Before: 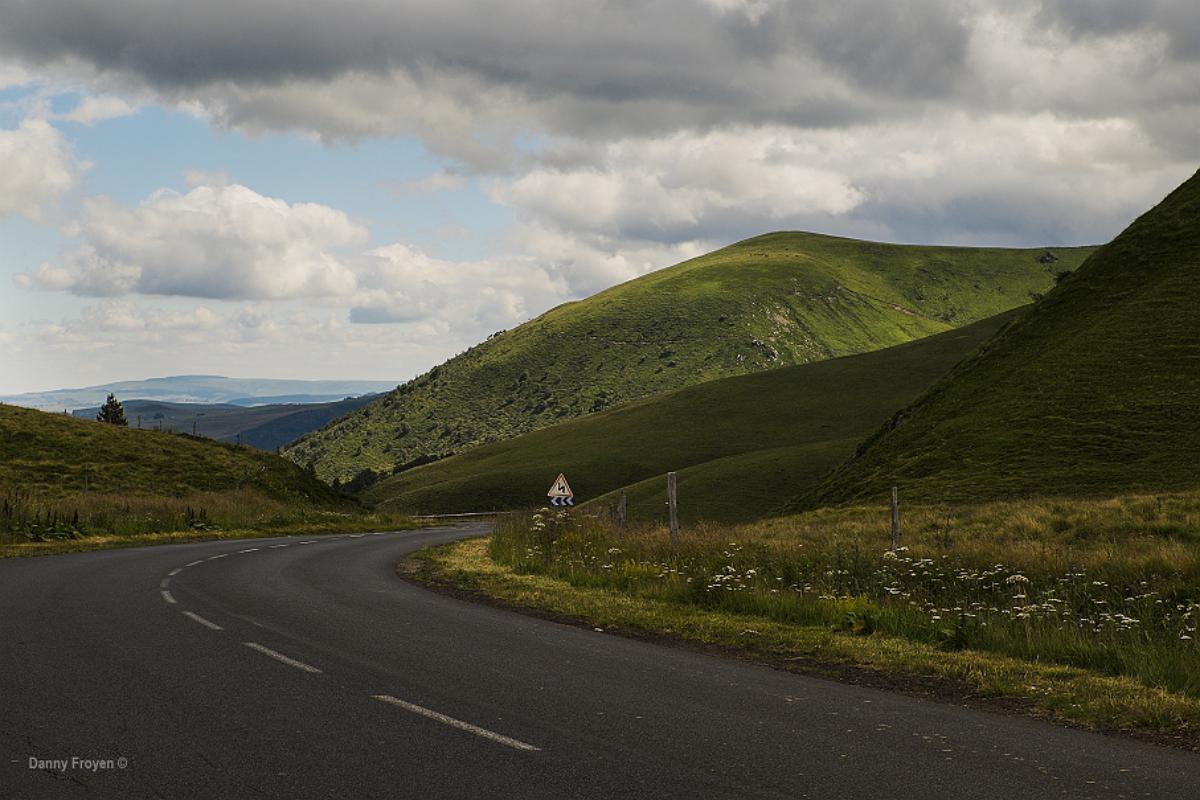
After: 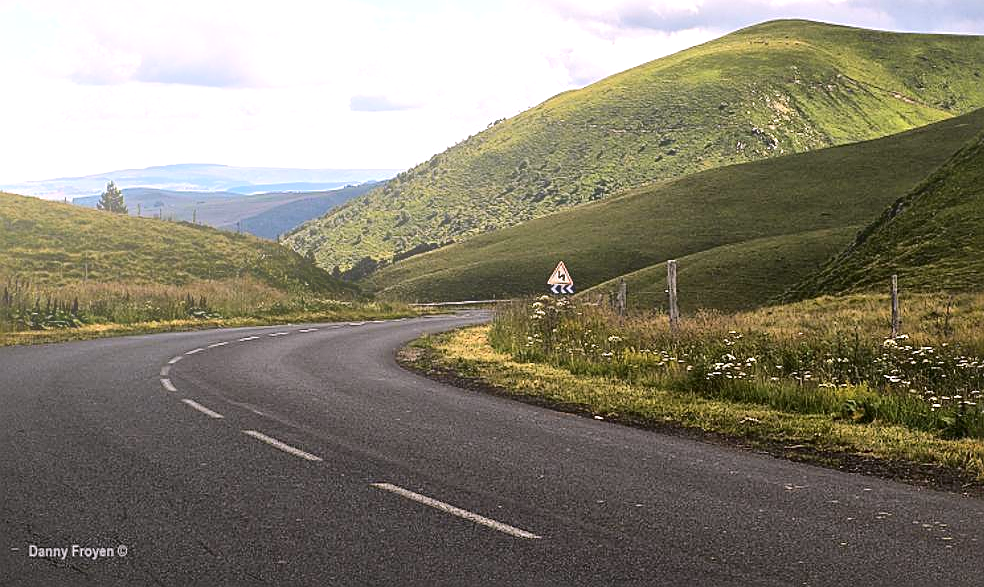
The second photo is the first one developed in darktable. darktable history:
white balance: red 1.05, blue 1.072
sharpen: on, module defaults
local contrast: mode bilateral grid, contrast 20, coarseness 50, detail 179%, midtone range 0.2
crop: top 26.531%, right 17.959%
exposure: black level correction 0, exposure 1 EV, compensate exposure bias true, compensate highlight preservation false
bloom: size 40%
